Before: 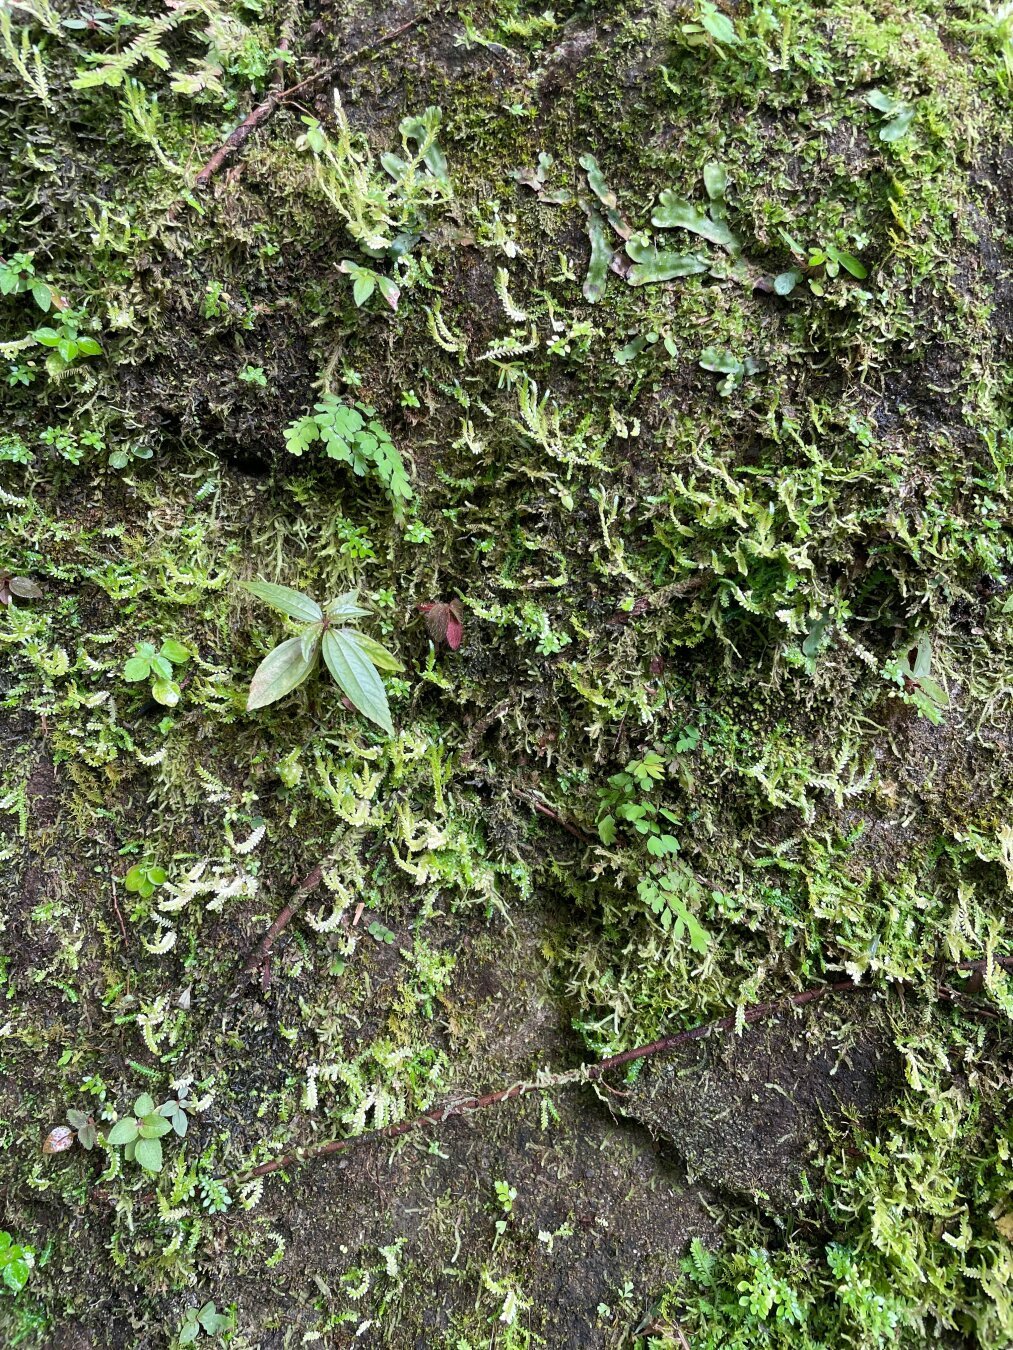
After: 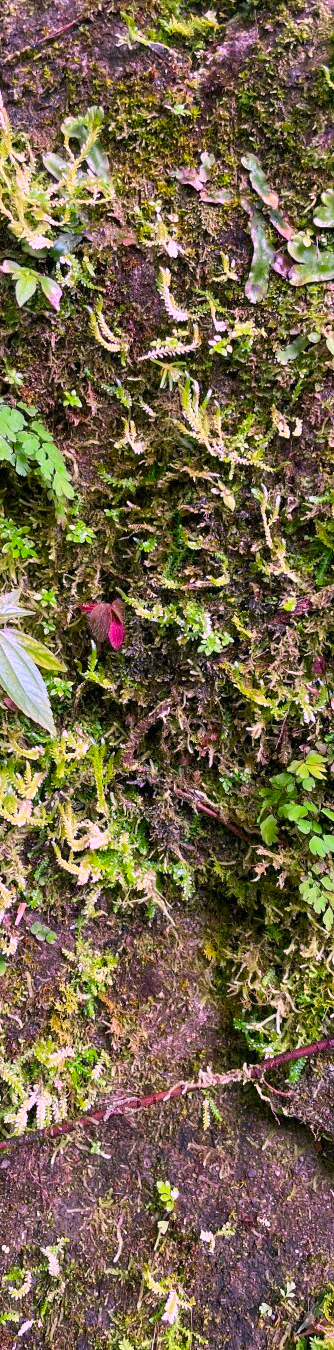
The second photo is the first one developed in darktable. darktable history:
crop: left 33.372%, right 33.559%
color correction: highlights a* 18.88, highlights b* -11.36, saturation 1.7
shadows and highlights: soften with gaussian
